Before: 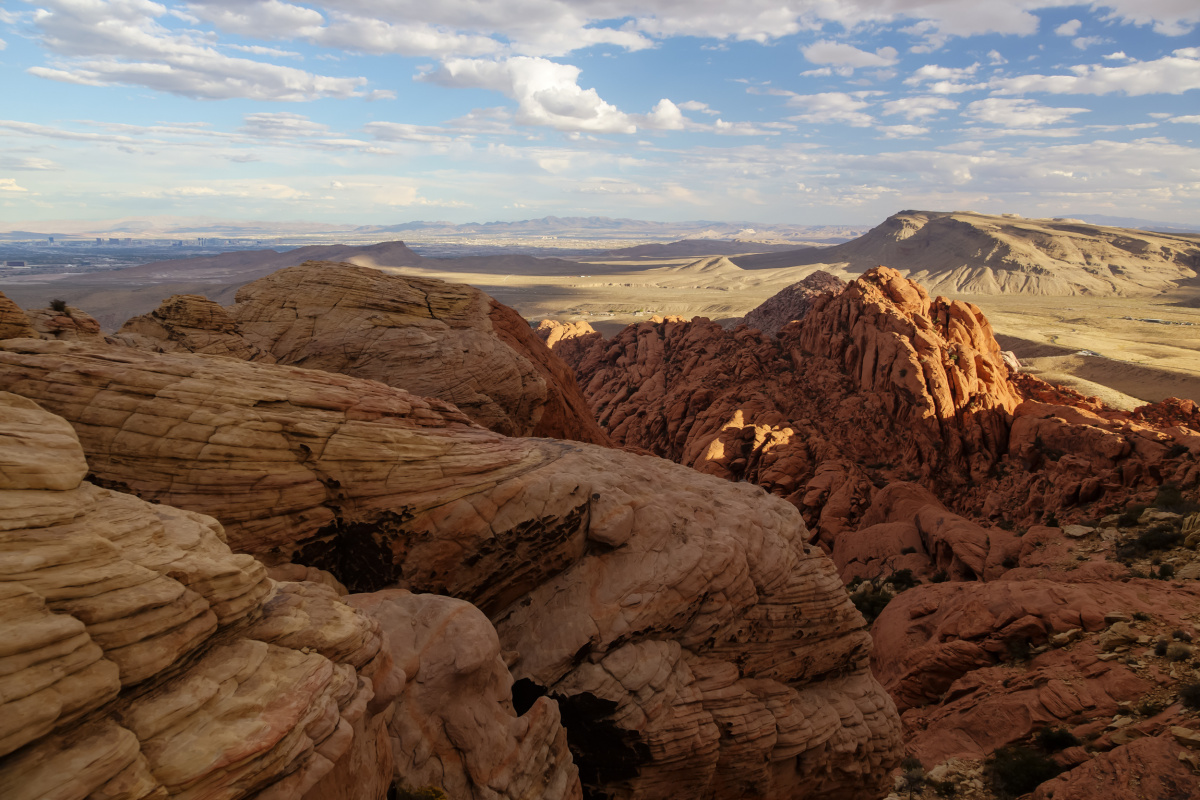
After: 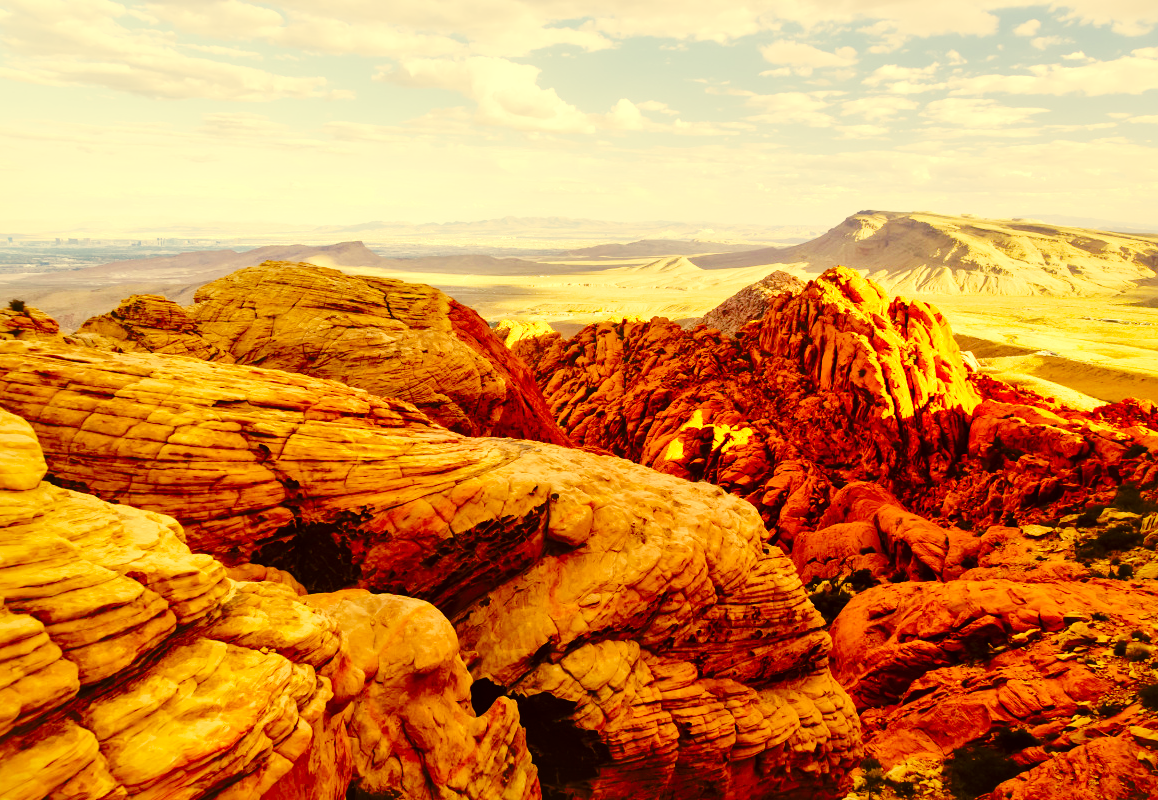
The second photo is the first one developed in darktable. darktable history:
crop and rotate: left 3.481%
color balance rgb: perceptual saturation grading › global saturation 25.205%, contrast -29.801%
base curve: curves: ch0 [(0, 0) (0.007, 0.004) (0.027, 0.03) (0.046, 0.07) (0.207, 0.54) (0.442, 0.872) (0.673, 0.972) (1, 1)], preserve colors none
local contrast: mode bilateral grid, contrast 20, coarseness 51, detail 172%, midtone range 0.2
color correction: highlights a* 0.14, highlights b* 29.25, shadows a* -0.164, shadows b* 21.02
tone curve: curves: ch0 [(0, 0) (0.003, 0.039) (0.011, 0.042) (0.025, 0.048) (0.044, 0.058) (0.069, 0.071) (0.1, 0.089) (0.136, 0.114) (0.177, 0.146) (0.224, 0.199) (0.277, 0.27) (0.335, 0.364) (0.399, 0.47) (0.468, 0.566) (0.543, 0.643) (0.623, 0.73) (0.709, 0.8) (0.801, 0.863) (0.898, 0.925) (1, 1)], preserve colors none
